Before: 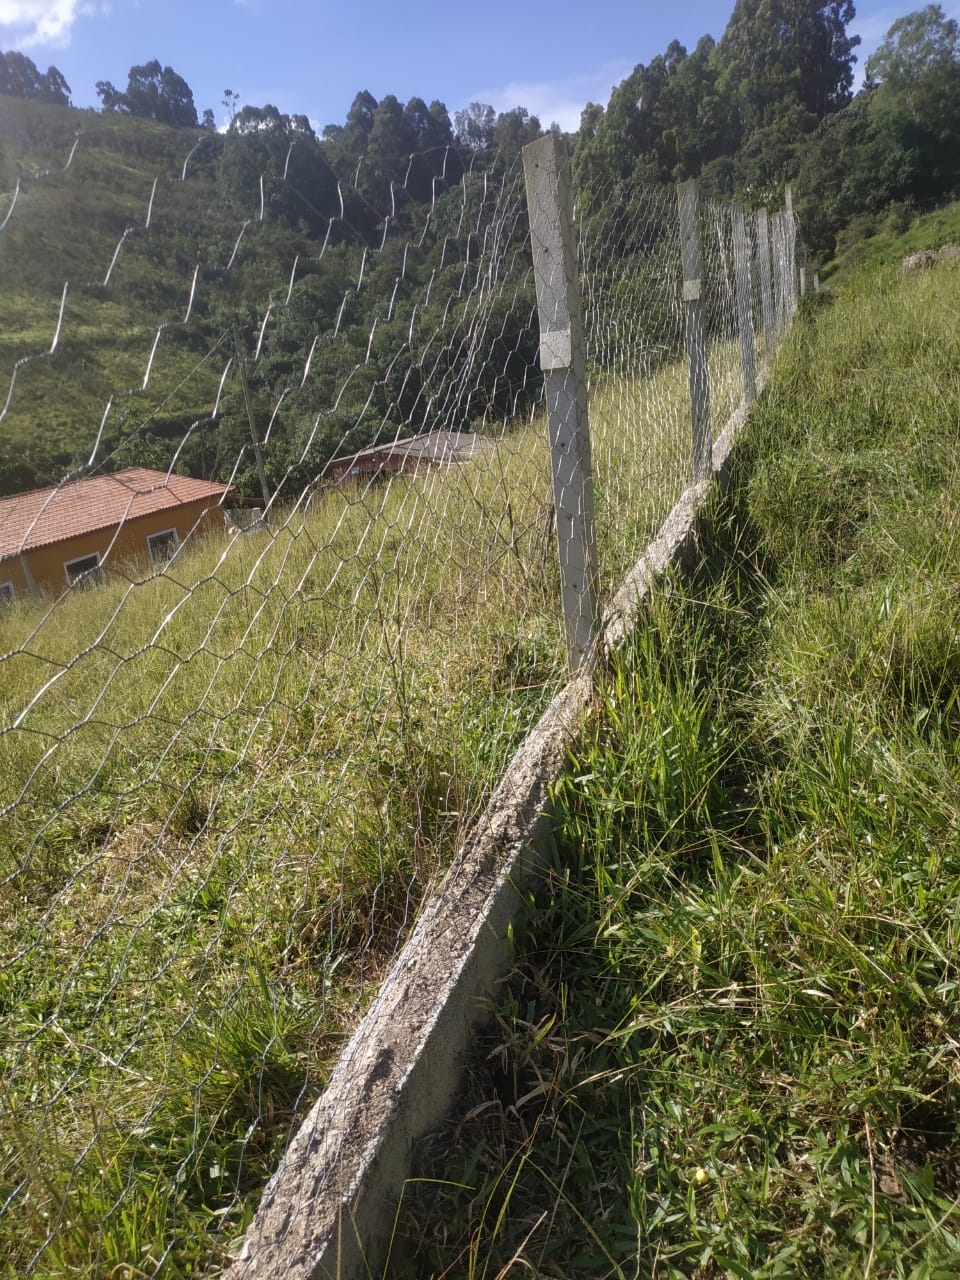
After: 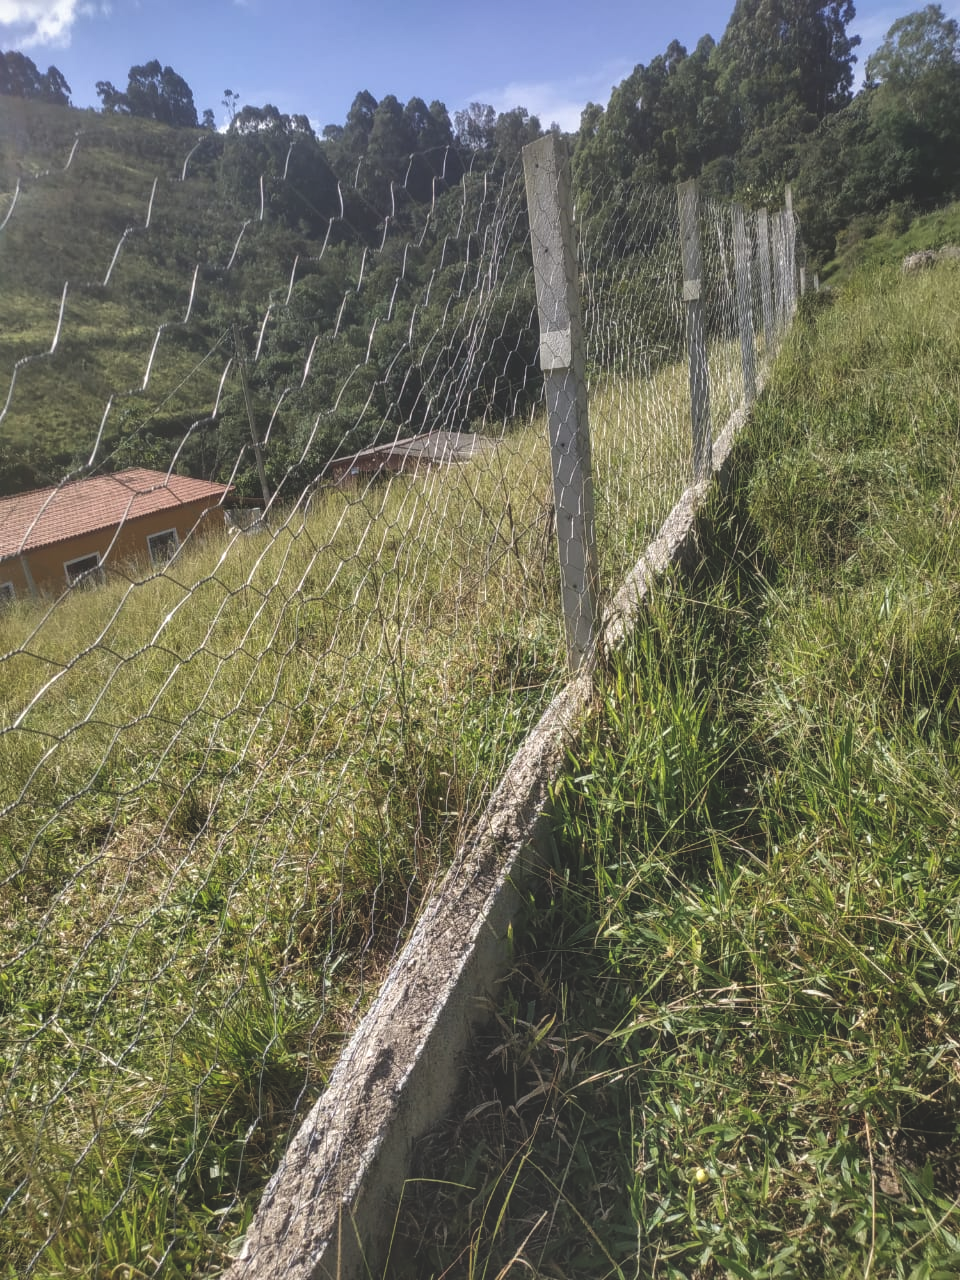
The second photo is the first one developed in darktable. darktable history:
local contrast: on, module defaults
exposure: black level correction -0.024, exposure -0.12 EV, compensate highlight preservation false
shadows and highlights: radius 109.59, shadows 44.6, highlights -66.77, low approximation 0.01, soften with gaussian
